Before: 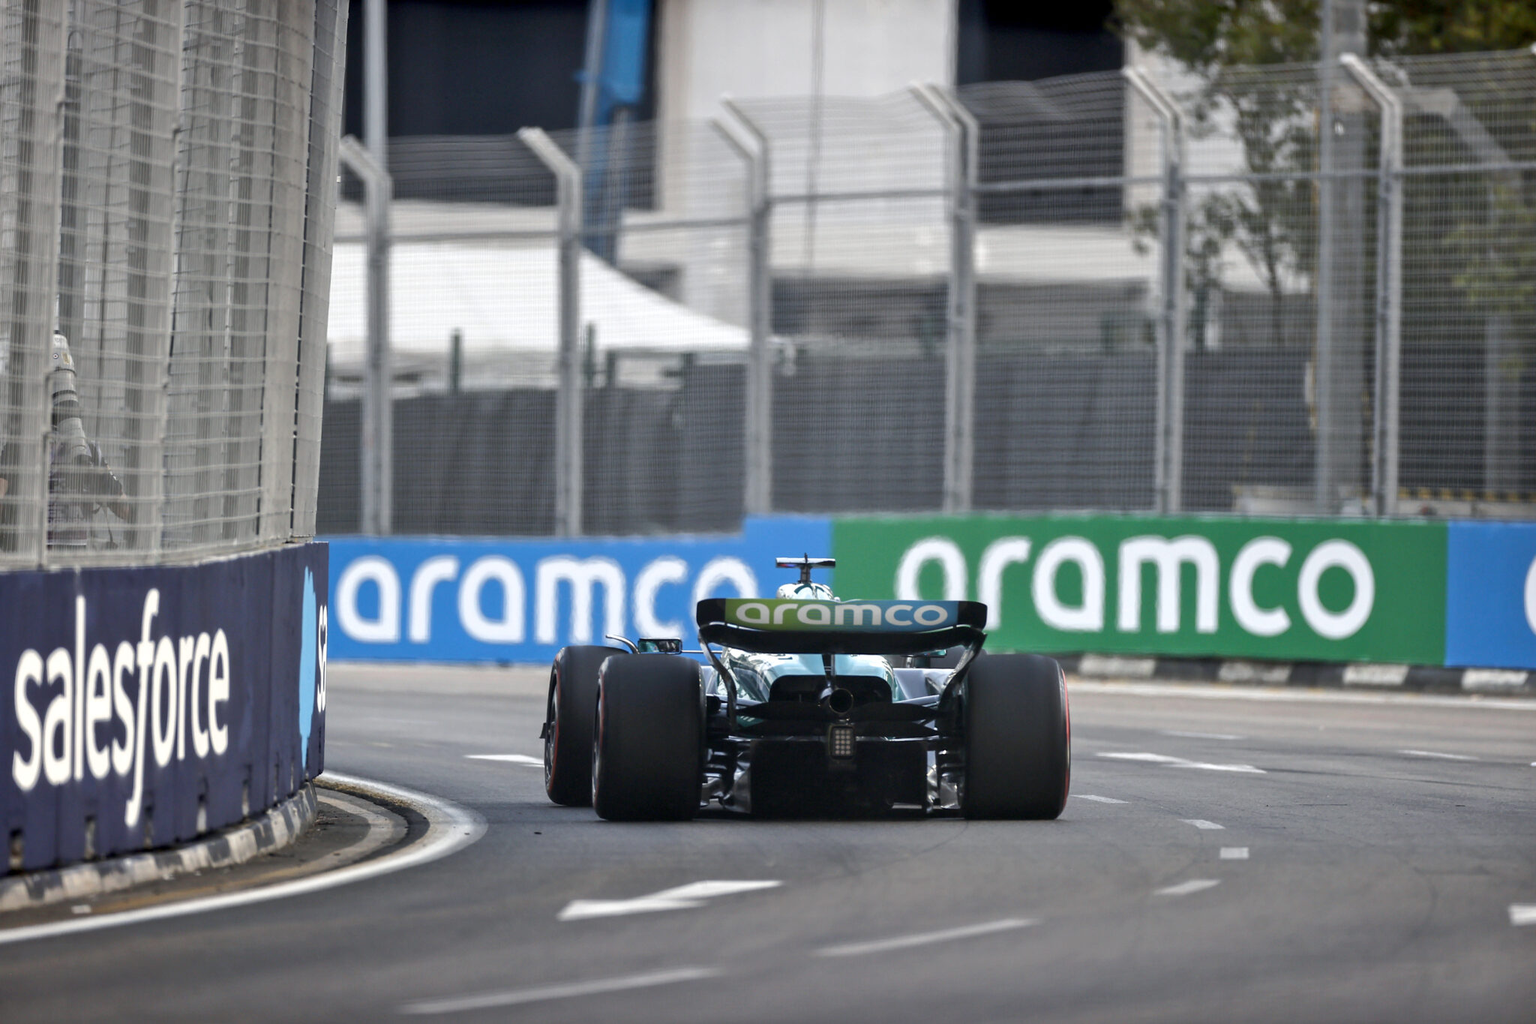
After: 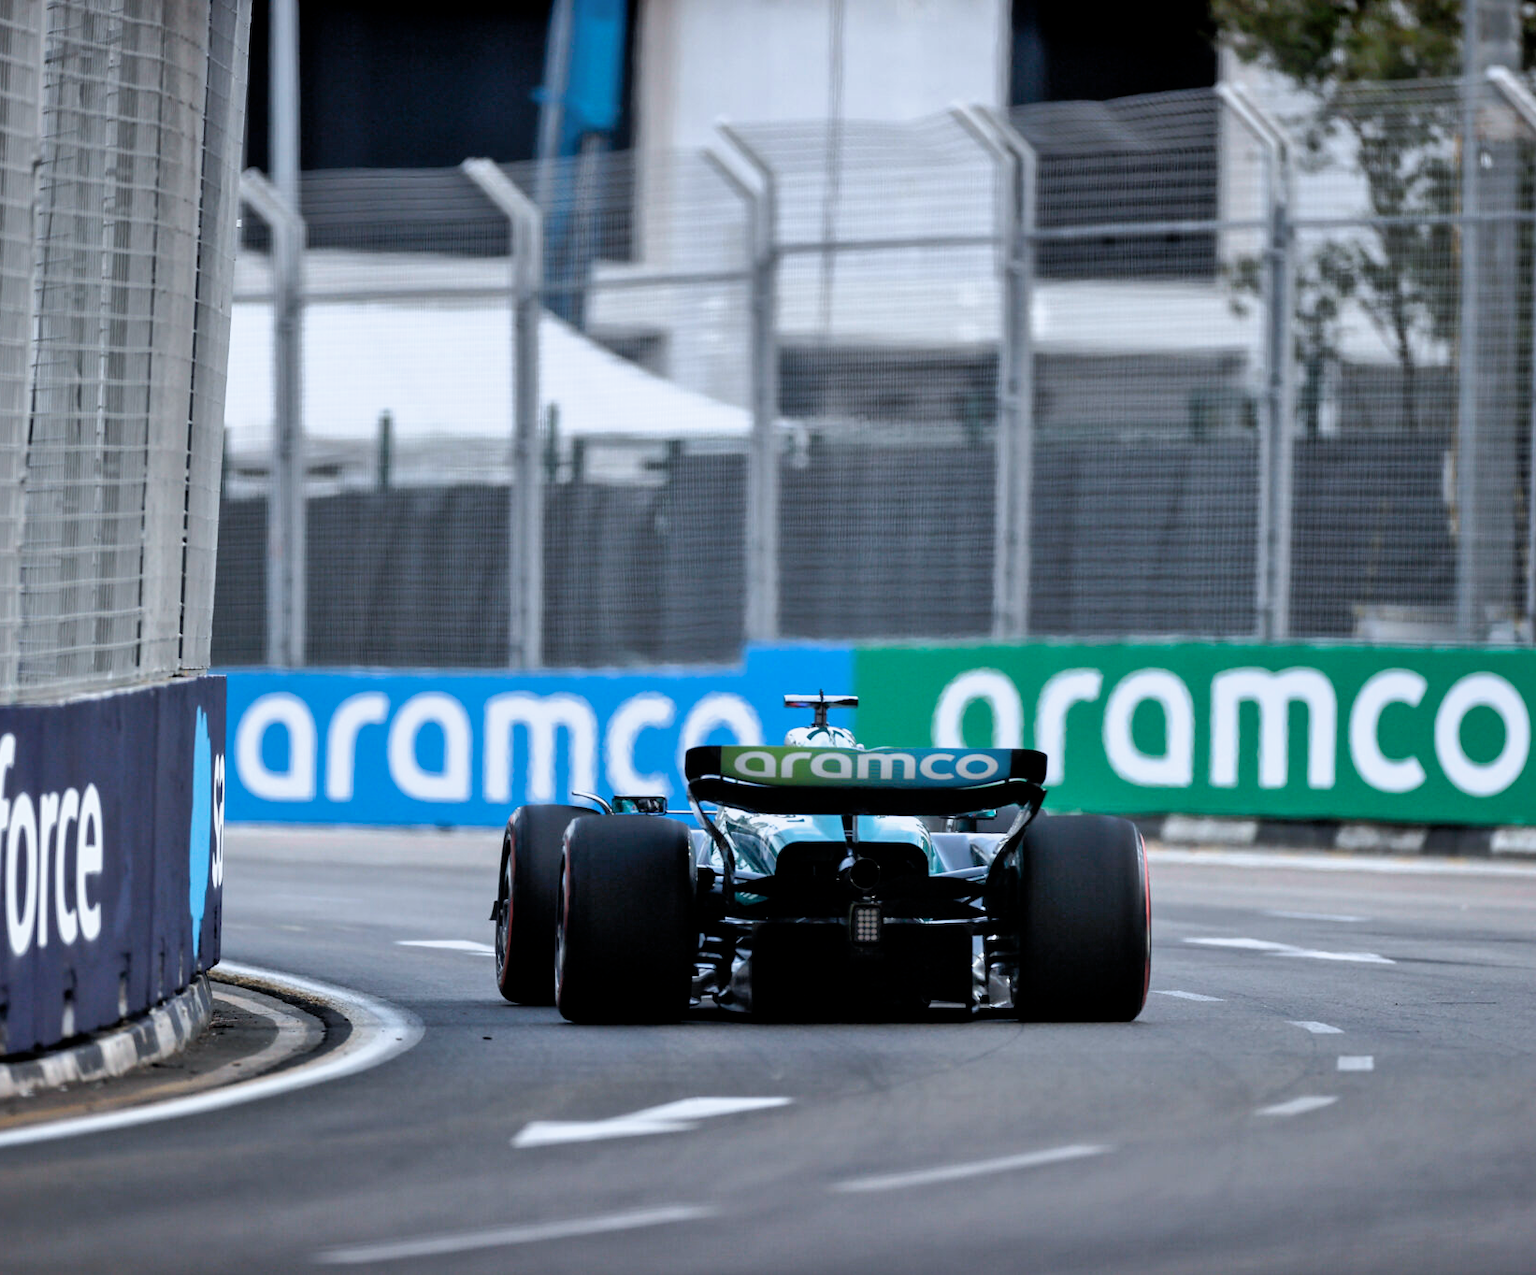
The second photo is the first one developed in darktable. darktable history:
color calibration: x 0.367, y 0.379, temperature 4398.49 K
crop and rotate: left 9.618%, right 10.122%
shadows and highlights: on, module defaults
filmic rgb: black relative exposure -8.69 EV, white relative exposure 2.67 EV, threshold 2.96 EV, target black luminance 0%, target white luminance 99.879%, hardness 6.26, latitude 74.6%, contrast 1.315, highlights saturation mix -5.58%, enable highlight reconstruction true
